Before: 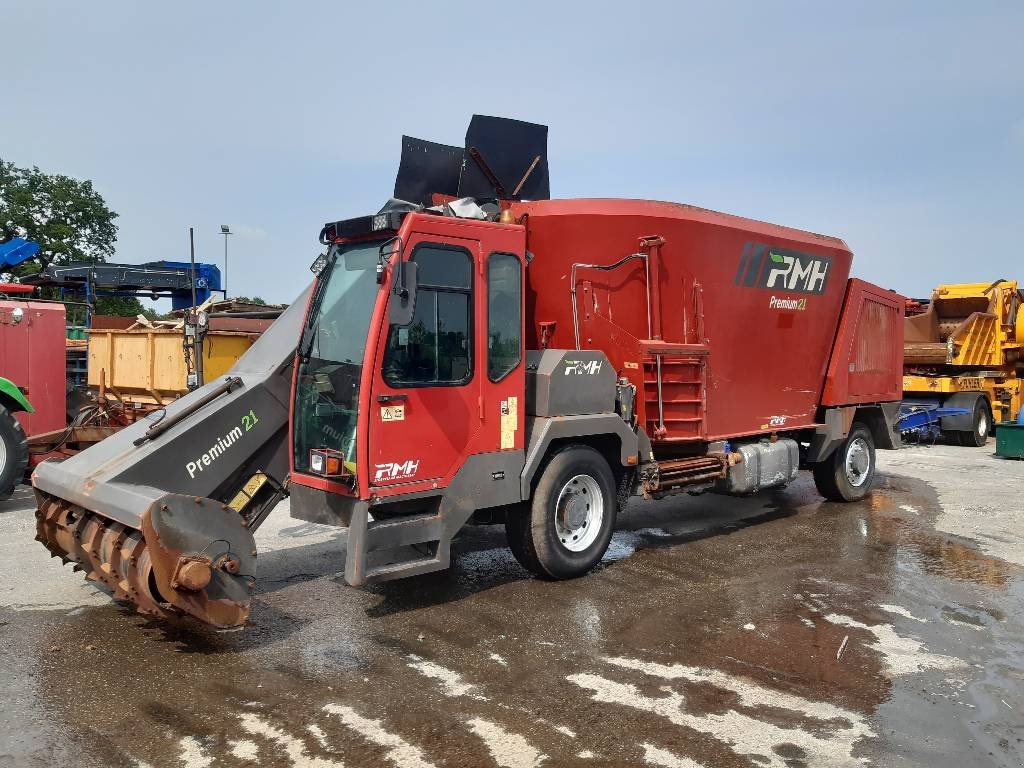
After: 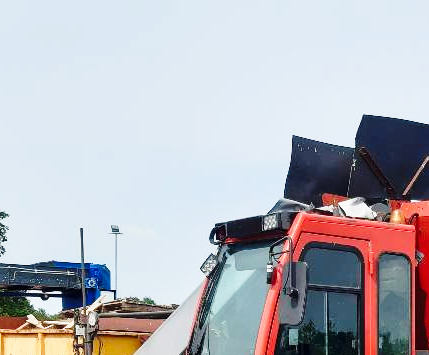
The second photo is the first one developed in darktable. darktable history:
base curve: curves: ch0 [(0, 0) (0.028, 0.03) (0.121, 0.232) (0.46, 0.748) (0.859, 0.968) (1, 1)], preserve colors none
crop and rotate: left 10.817%, top 0.062%, right 47.194%, bottom 53.626%
